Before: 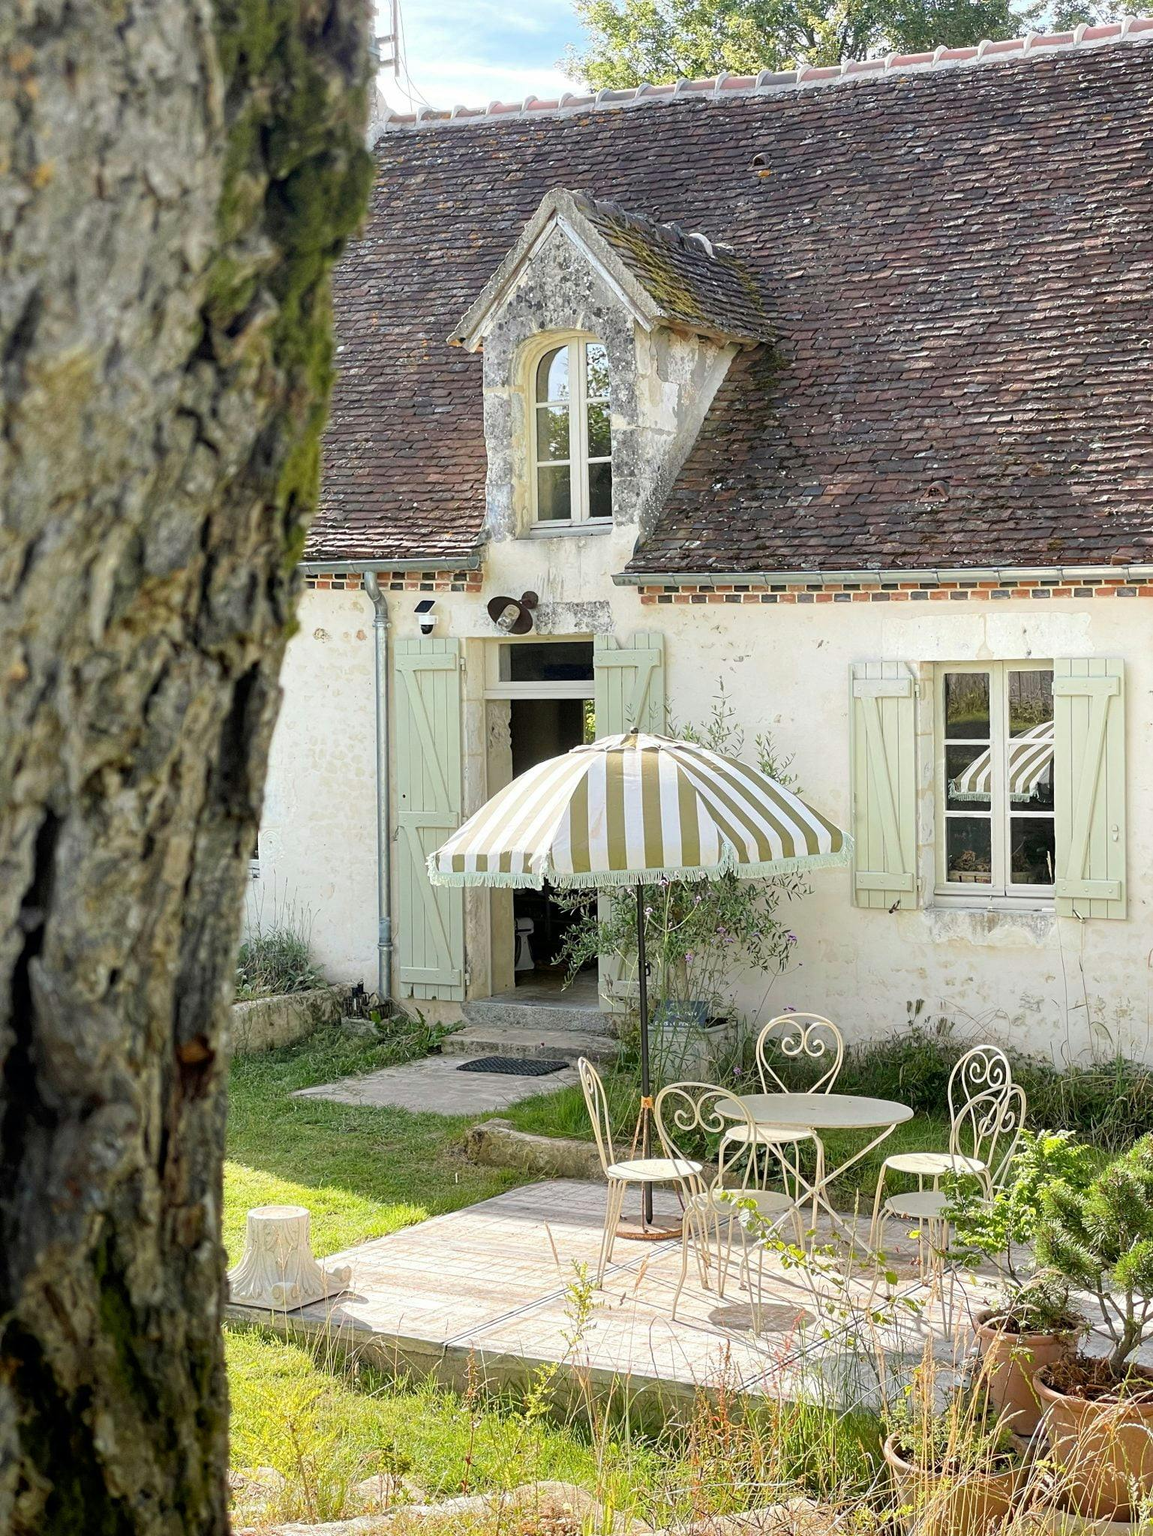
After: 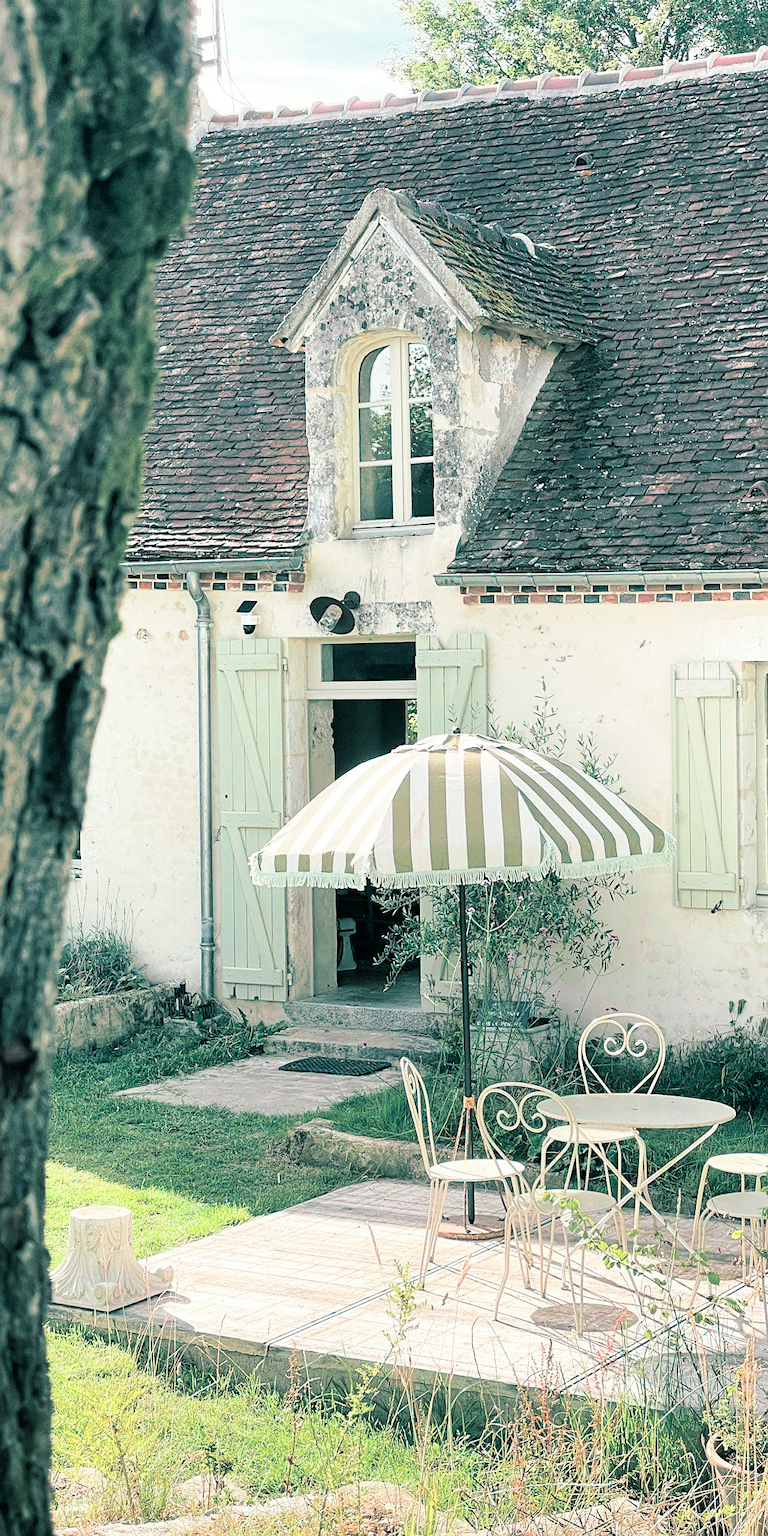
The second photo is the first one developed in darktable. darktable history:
contrast brightness saturation: contrast 0.2, brightness 0.16, saturation 0.22
color contrast: blue-yellow contrast 0.62
sharpen: radius 1, threshold 1
split-toning: shadows › hue 186.43°, highlights › hue 49.29°, compress 30.29%
crop and rotate: left 15.446%, right 17.836%
